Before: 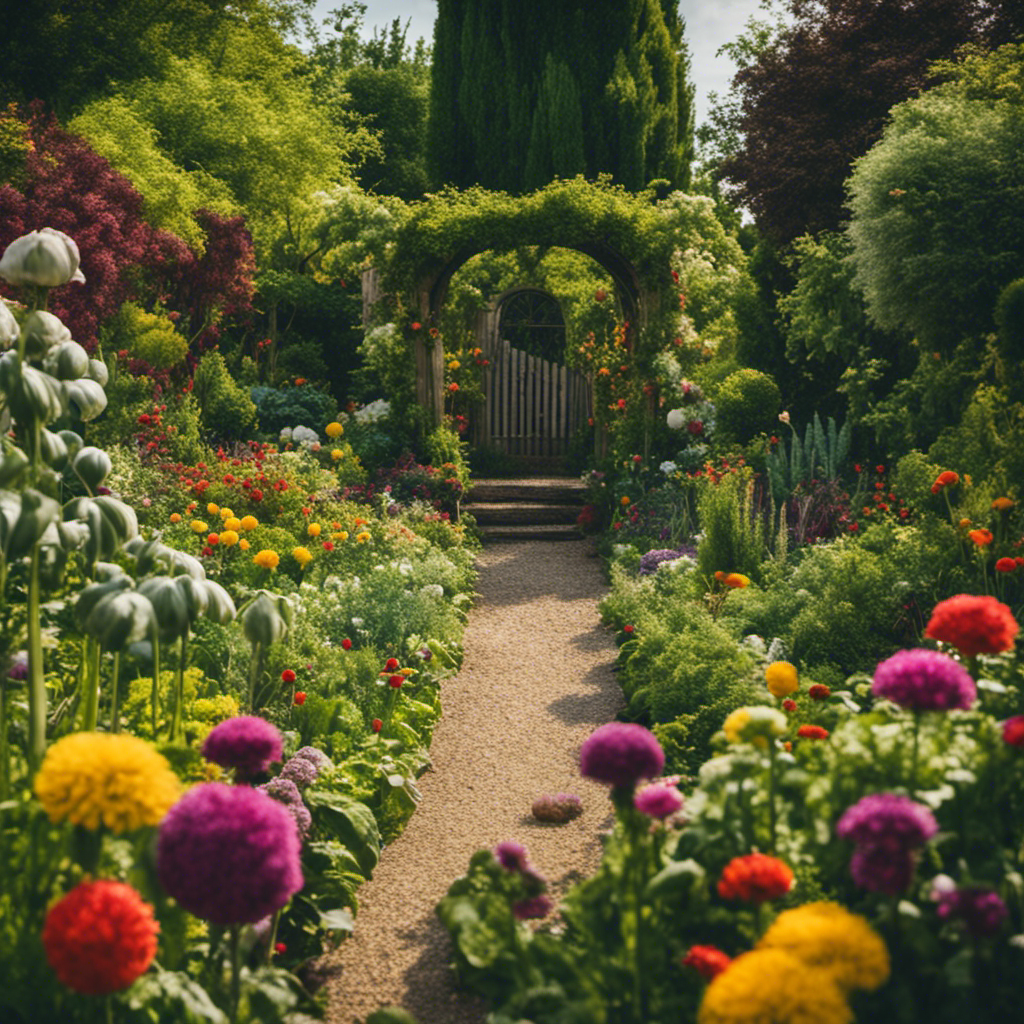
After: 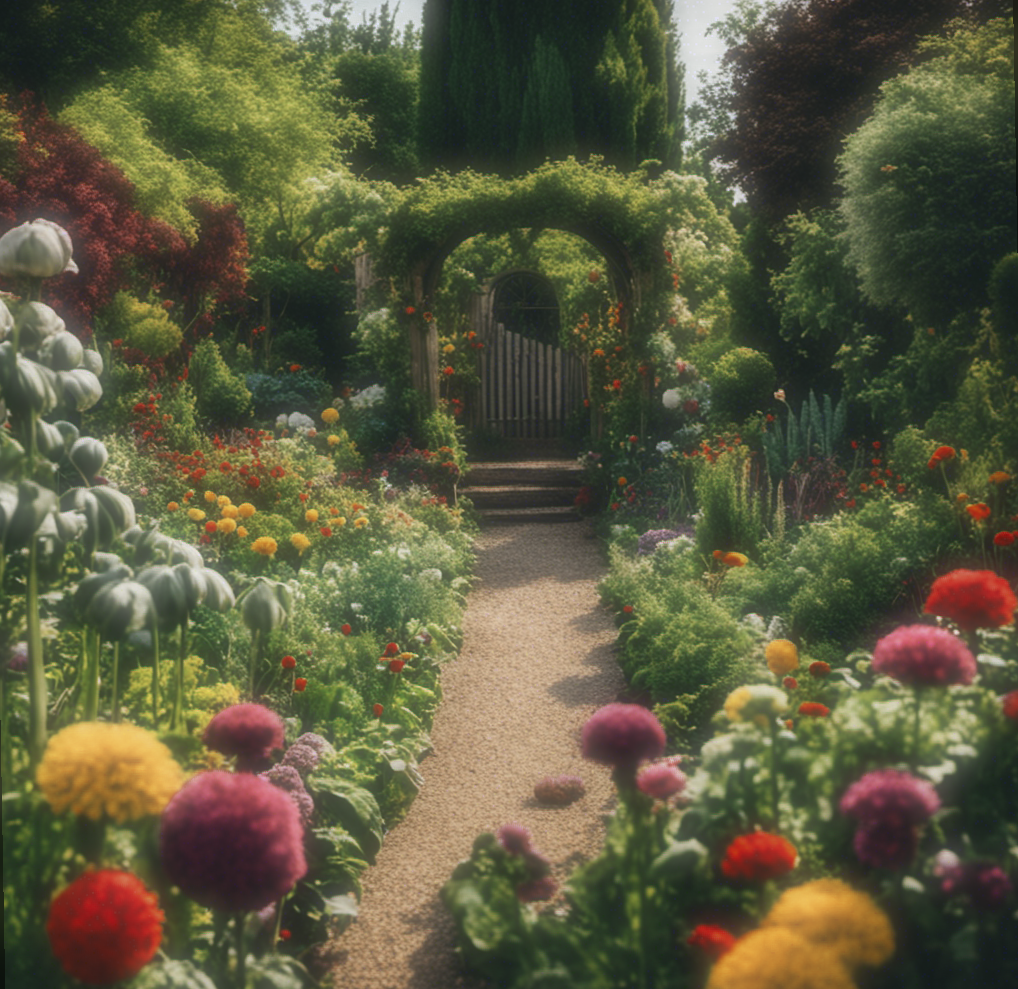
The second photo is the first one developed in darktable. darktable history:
color zones: curves: ch0 [(0, 0.5) (0.125, 0.4) (0.25, 0.5) (0.375, 0.4) (0.5, 0.4) (0.625, 0.6) (0.75, 0.6) (0.875, 0.5)]; ch1 [(0, 0.4) (0.125, 0.5) (0.25, 0.4) (0.375, 0.4) (0.5, 0.4) (0.625, 0.4) (0.75, 0.5) (0.875, 0.4)]; ch2 [(0, 0.6) (0.125, 0.5) (0.25, 0.5) (0.375, 0.6) (0.5, 0.6) (0.625, 0.5) (0.75, 0.5) (0.875, 0.5)]
soften: size 60.24%, saturation 65.46%, brightness 0.506 EV, mix 25.7%
rotate and perspective: rotation -1°, crop left 0.011, crop right 0.989, crop top 0.025, crop bottom 0.975
